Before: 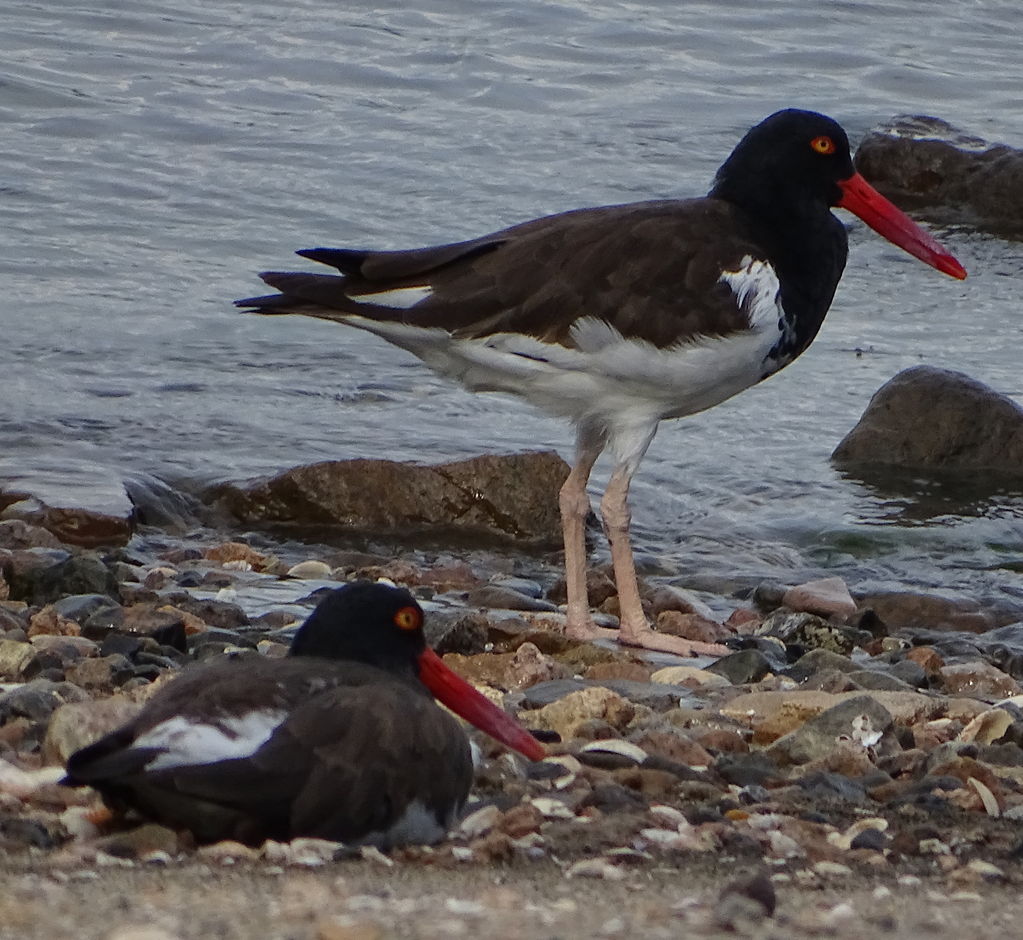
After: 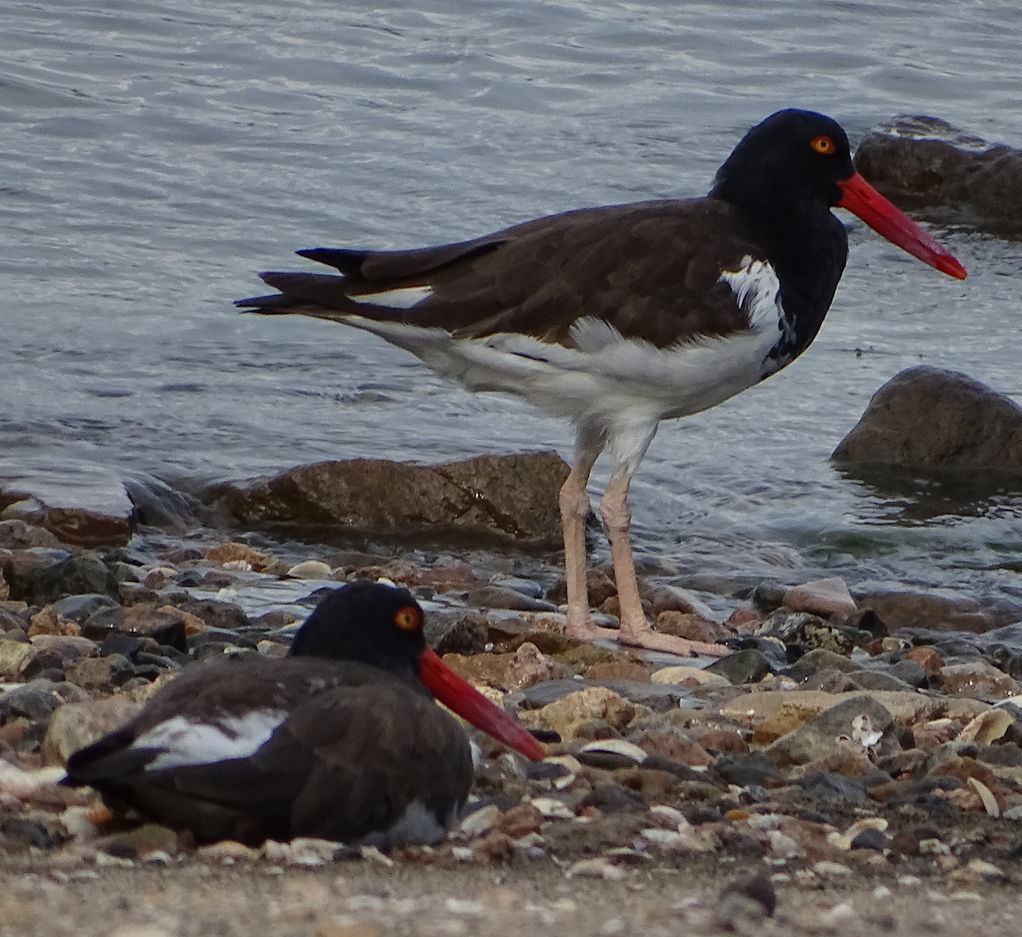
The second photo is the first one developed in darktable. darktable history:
crop: top 0.043%, bottom 0.203%
